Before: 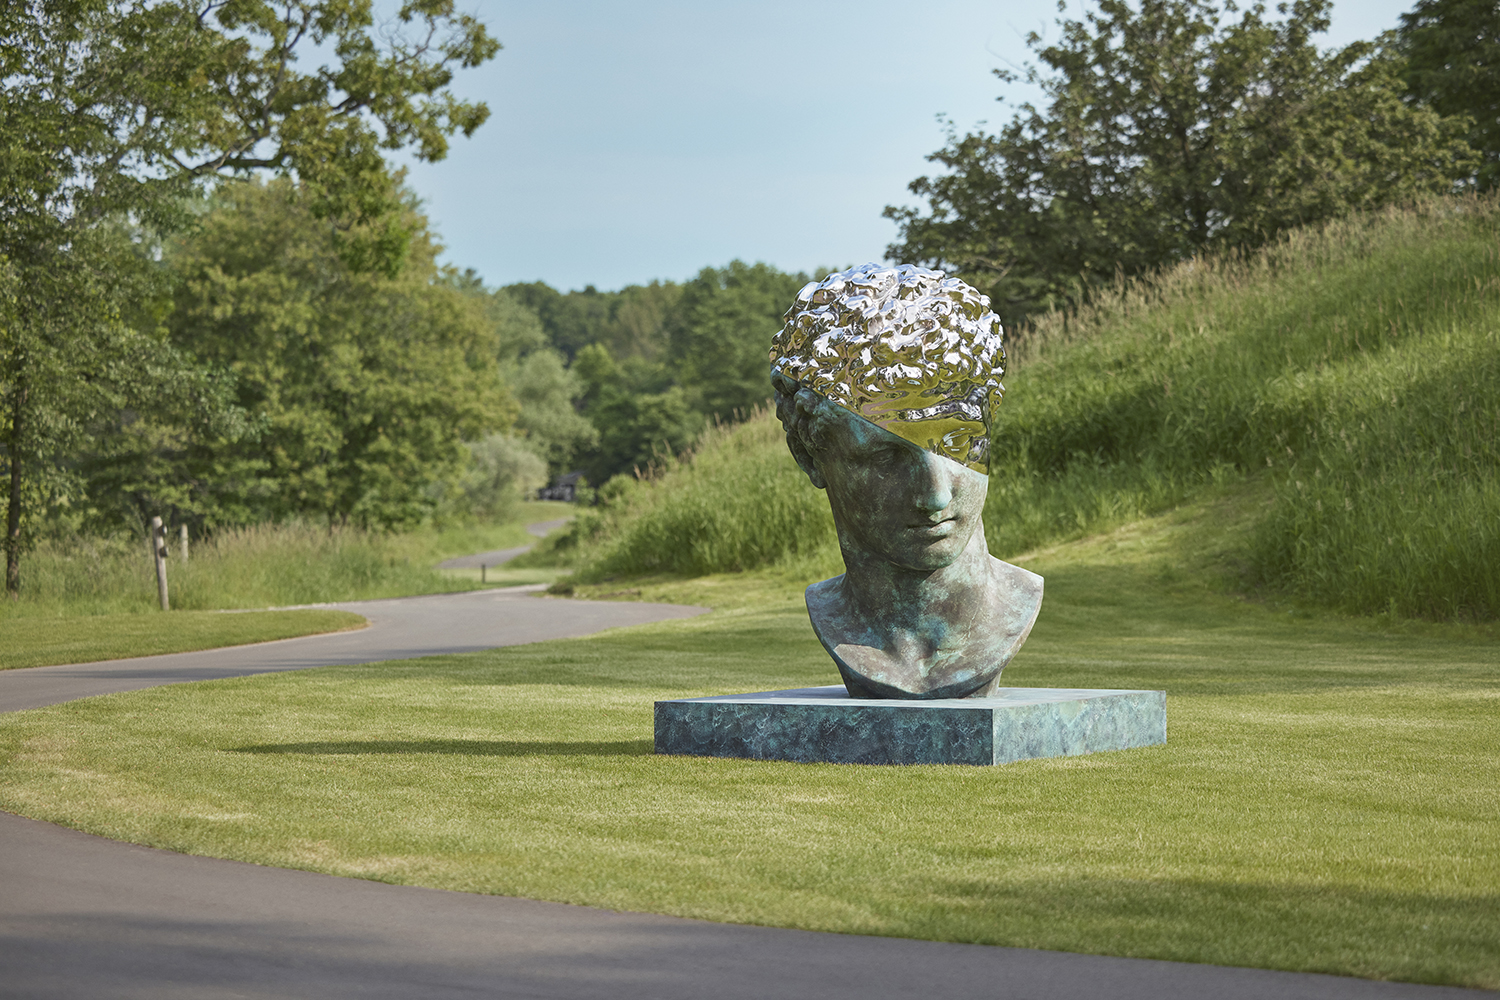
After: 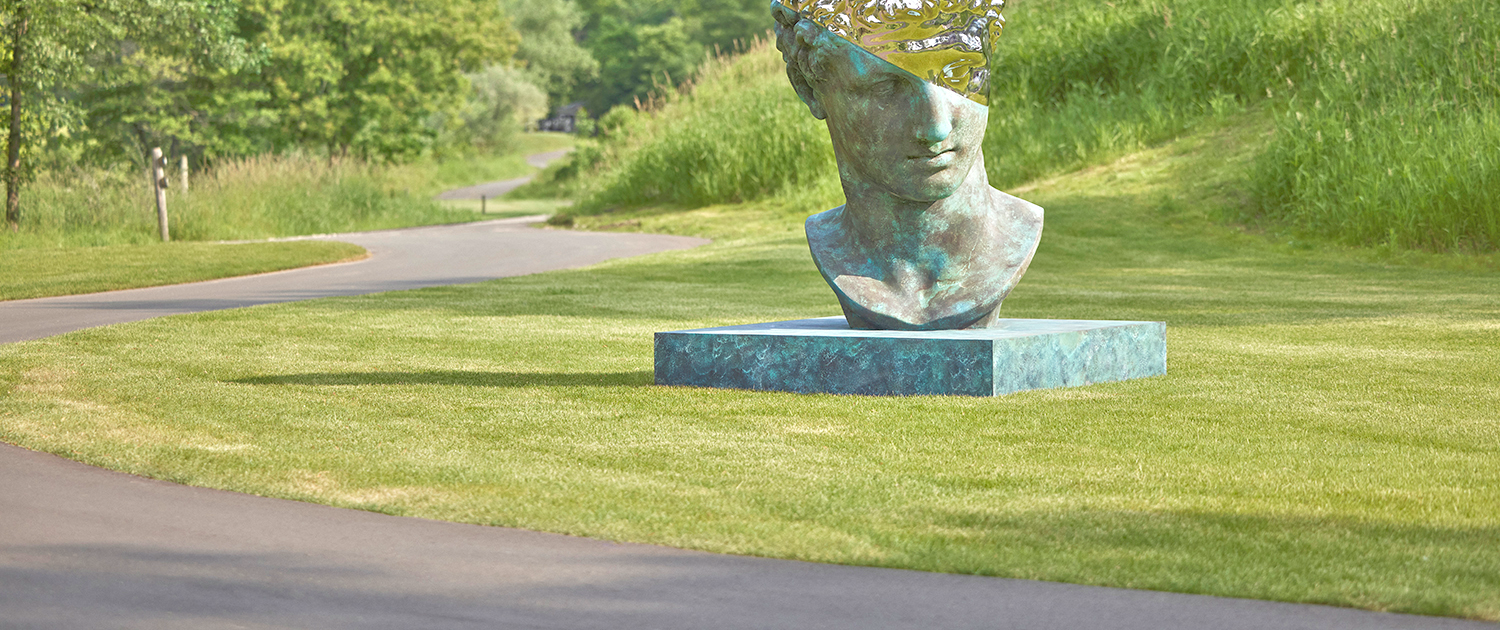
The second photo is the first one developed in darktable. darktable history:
crop and rotate: top 36.919%
tone equalizer: -8 EV 1.96 EV, -7 EV 1.97 EV, -6 EV 1.98 EV, -5 EV 1.99 EV, -4 EV 1.97 EV, -3 EV 1.48 EV, -2 EV 0.986 EV, -1 EV 0.505 EV
